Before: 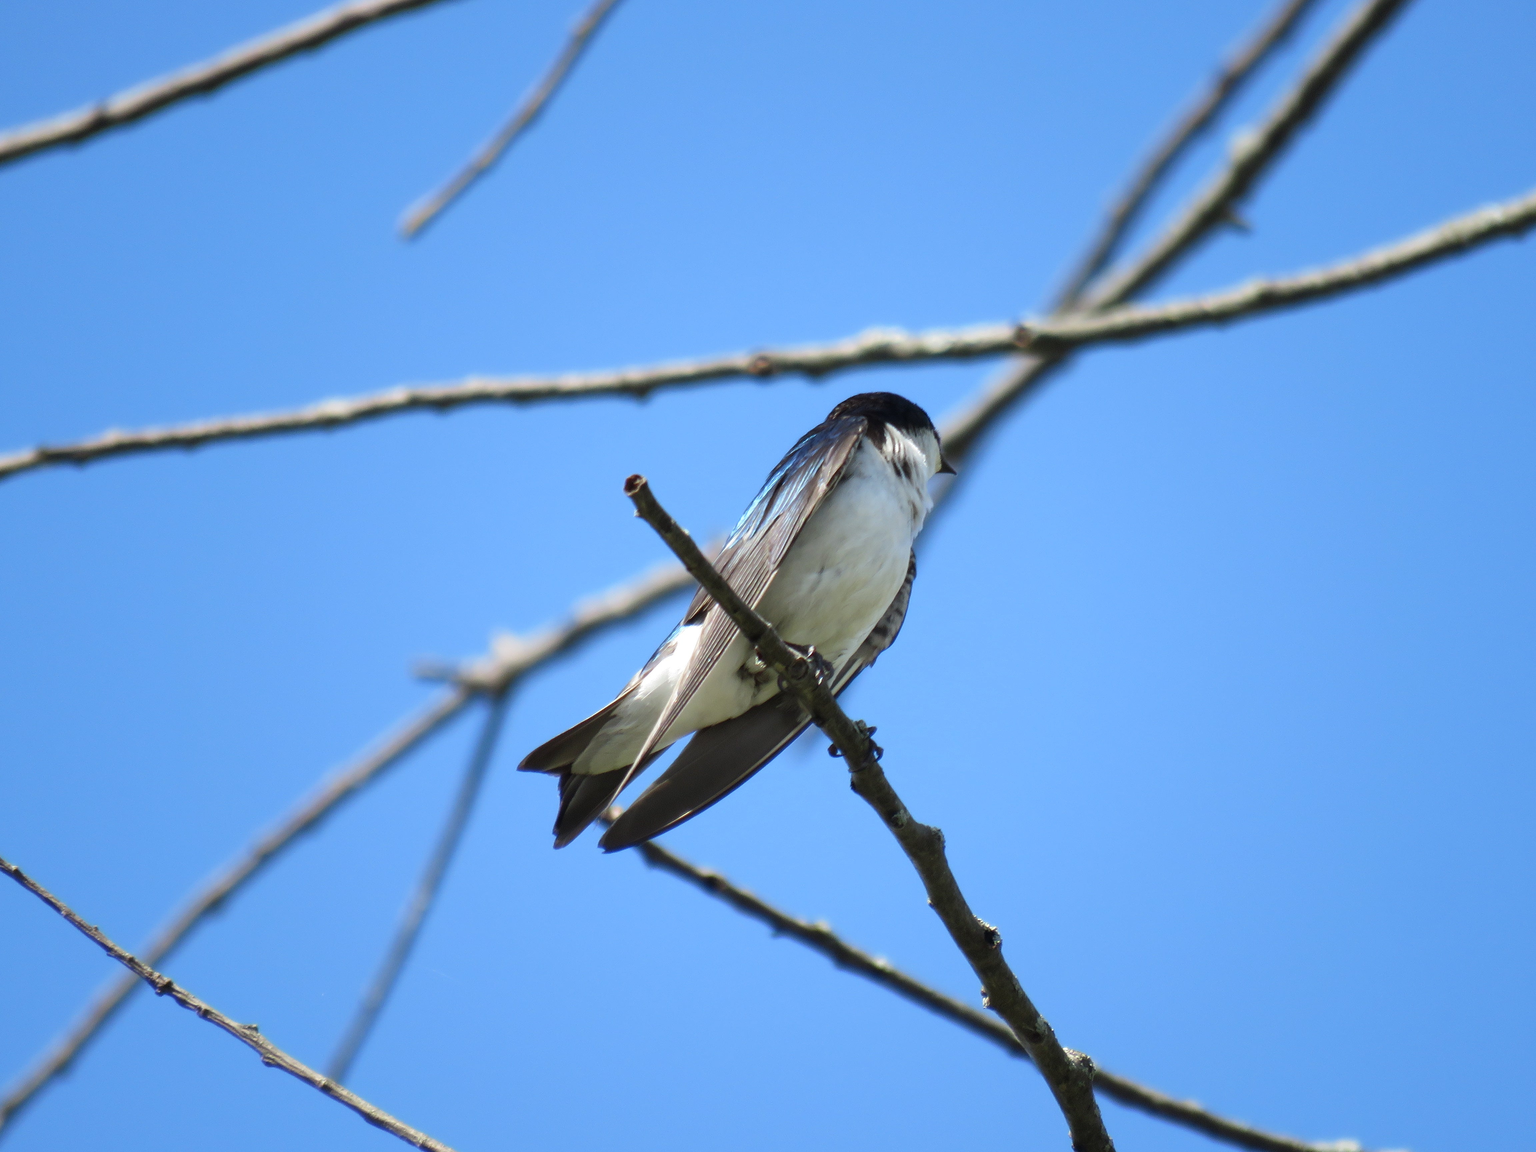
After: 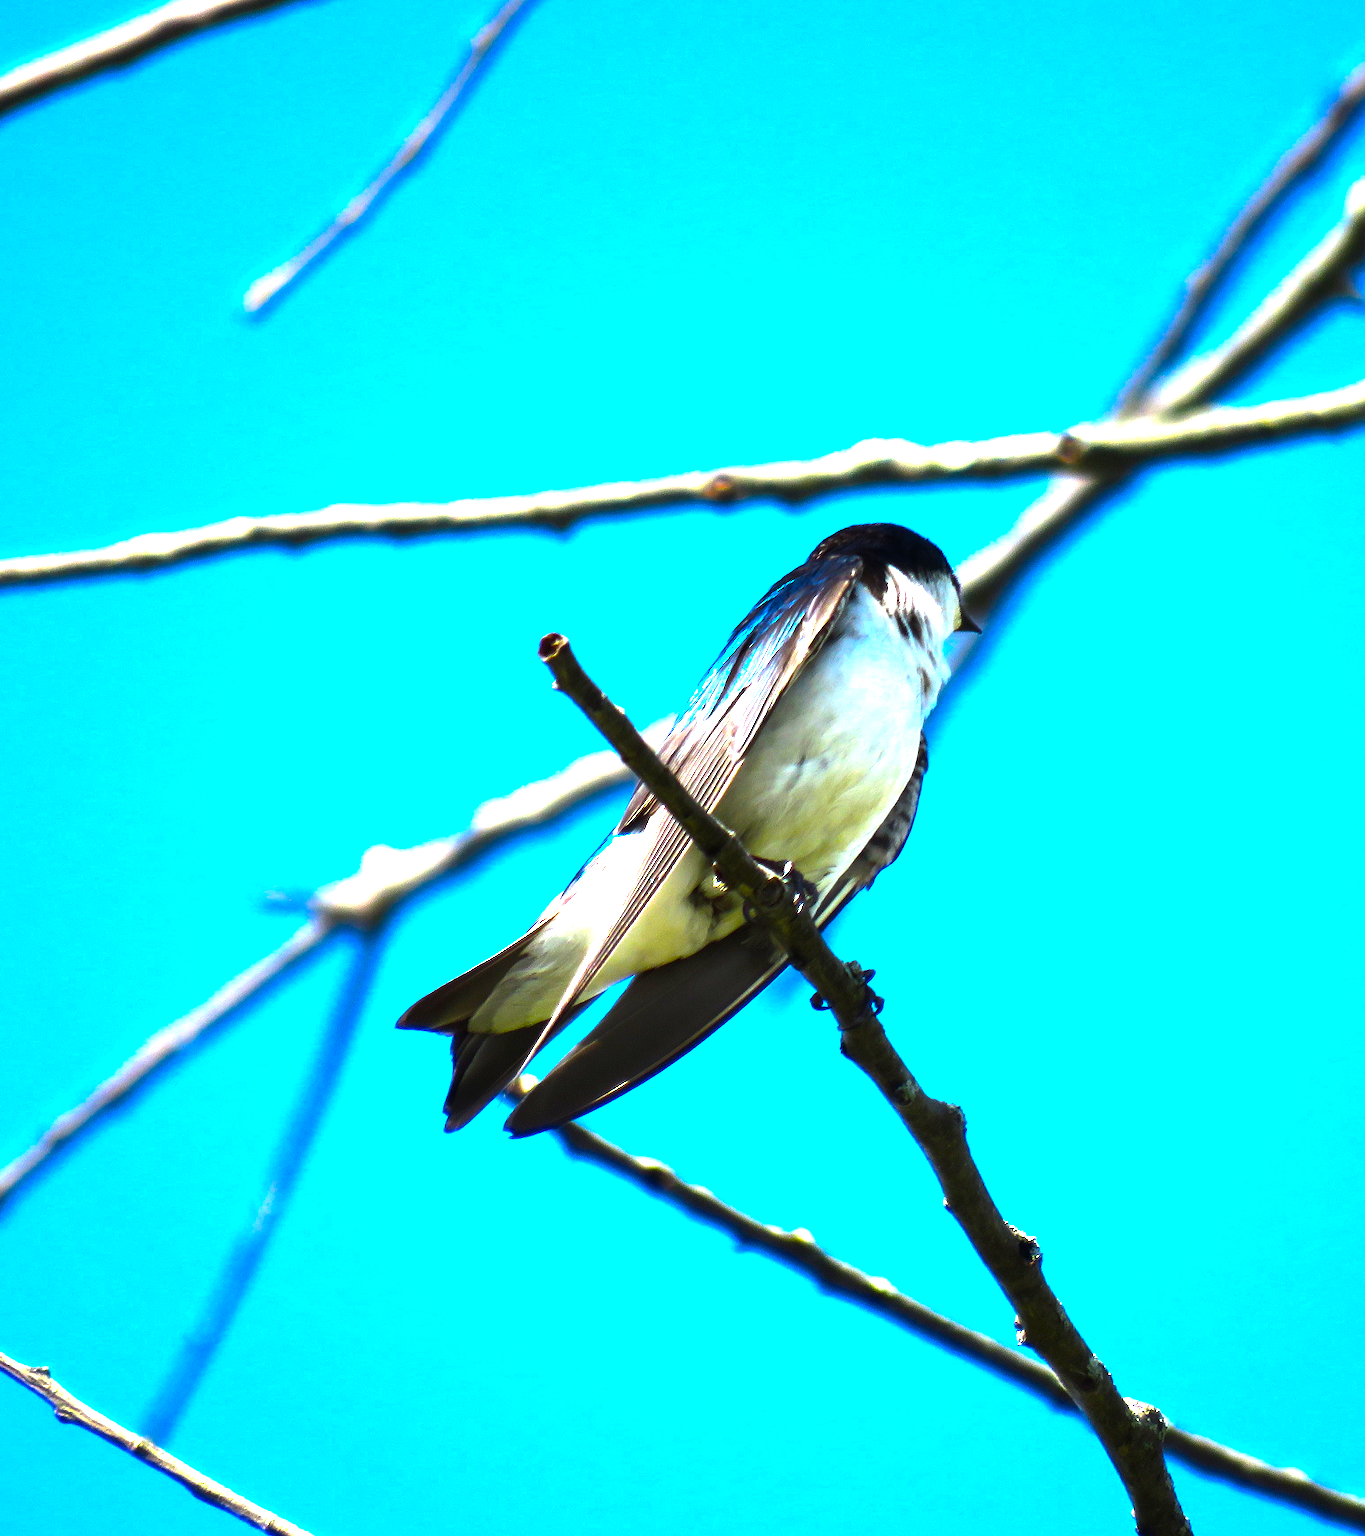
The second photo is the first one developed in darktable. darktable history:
crop and rotate: left 14.385%, right 18.948%
rotate and perspective: automatic cropping original format, crop left 0, crop top 0
color balance rgb: linear chroma grading › shadows -30%, linear chroma grading › global chroma 35%, perceptual saturation grading › global saturation 75%, perceptual saturation grading › shadows -30%, perceptual brilliance grading › highlights 75%, perceptual brilliance grading › shadows -30%, global vibrance 35%
